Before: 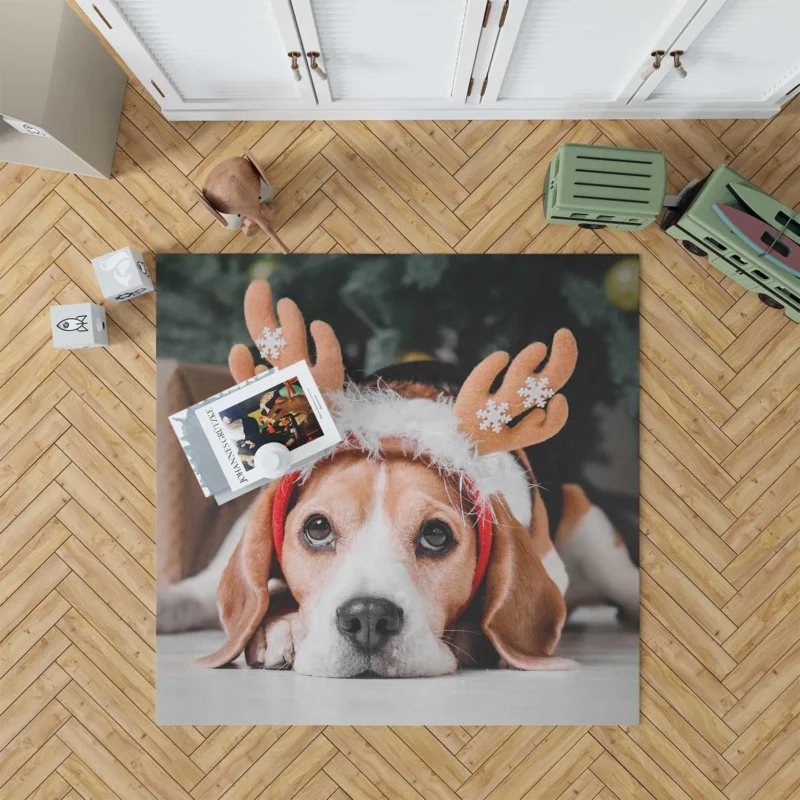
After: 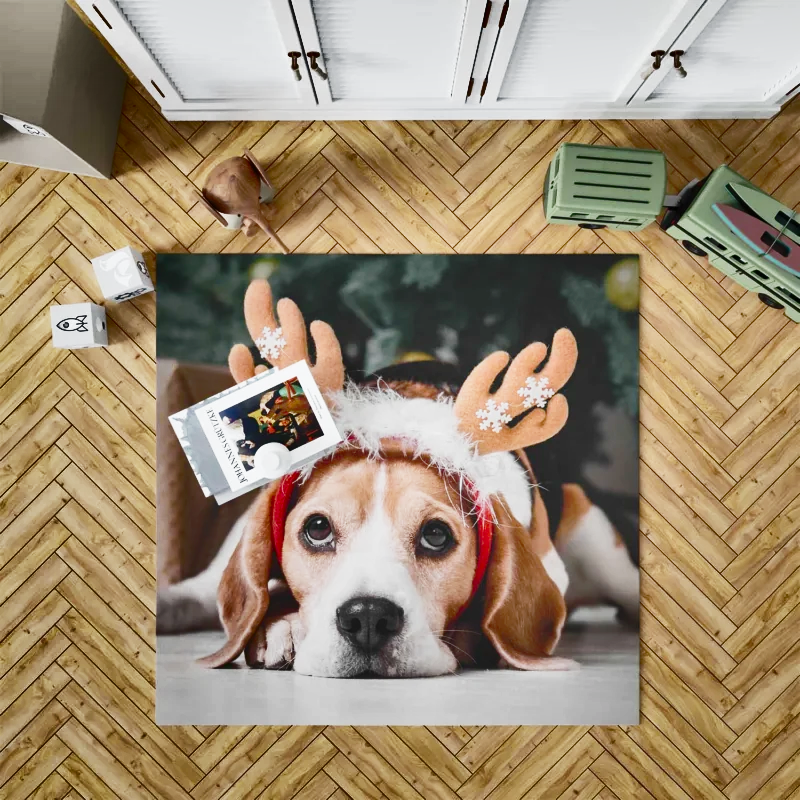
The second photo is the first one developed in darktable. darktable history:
shadows and highlights: shadows 20.91, highlights -82.73, soften with gaussian
base curve: curves: ch0 [(0, 0) (0.028, 0.03) (0.121, 0.232) (0.46, 0.748) (0.859, 0.968) (1, 1)], preserve colors none
